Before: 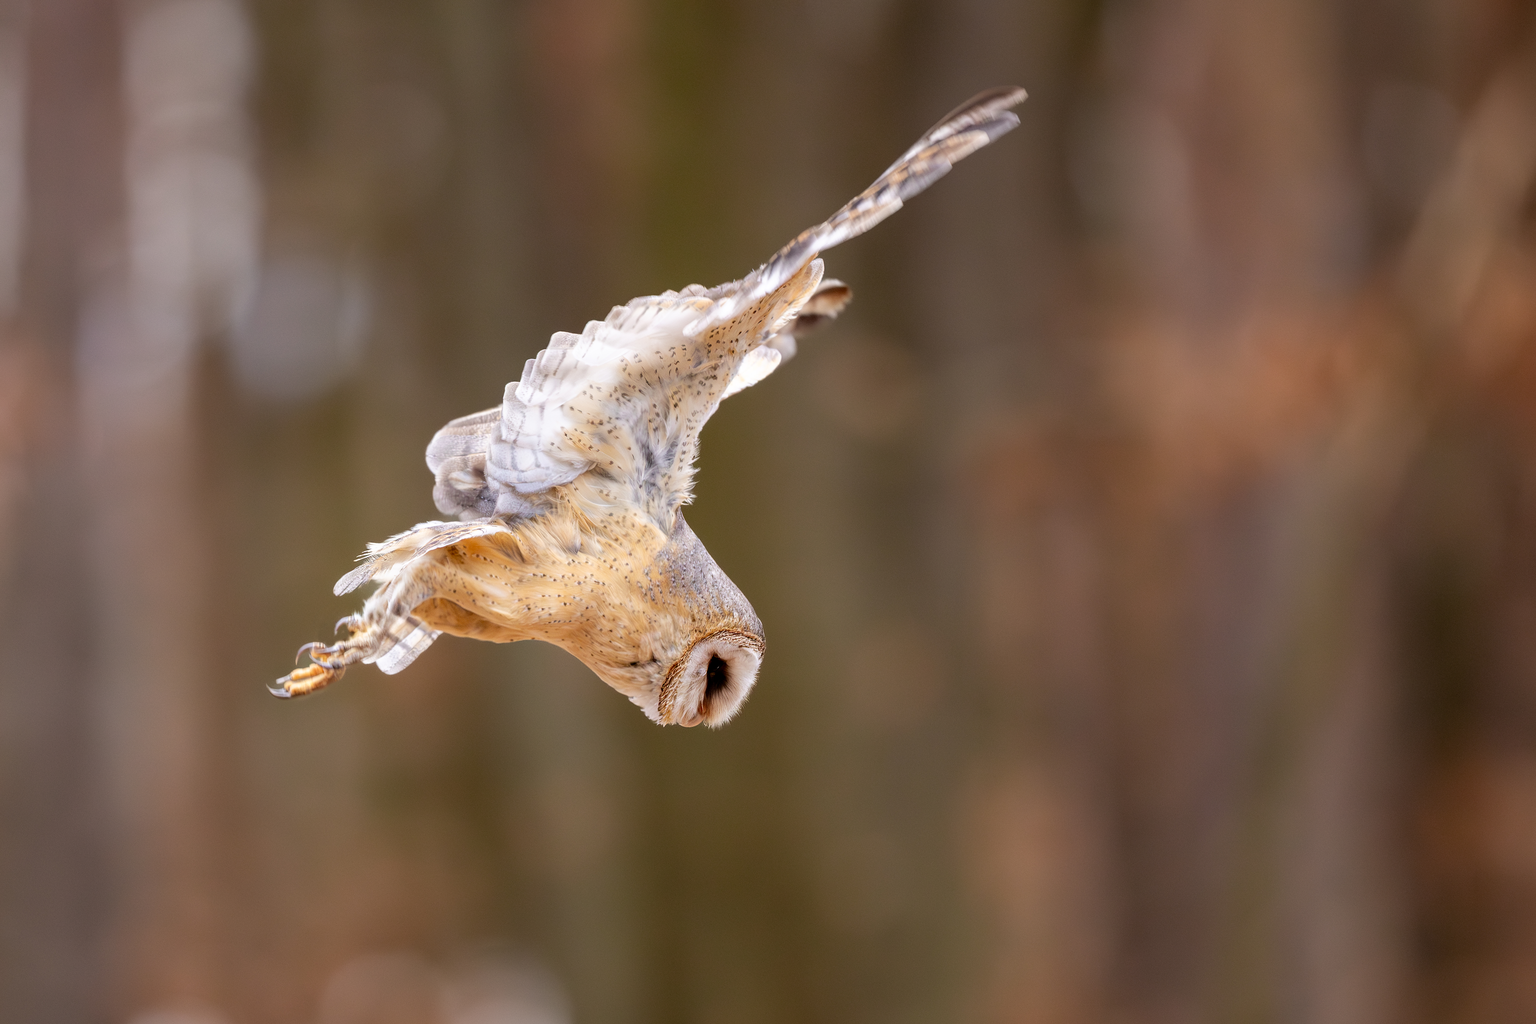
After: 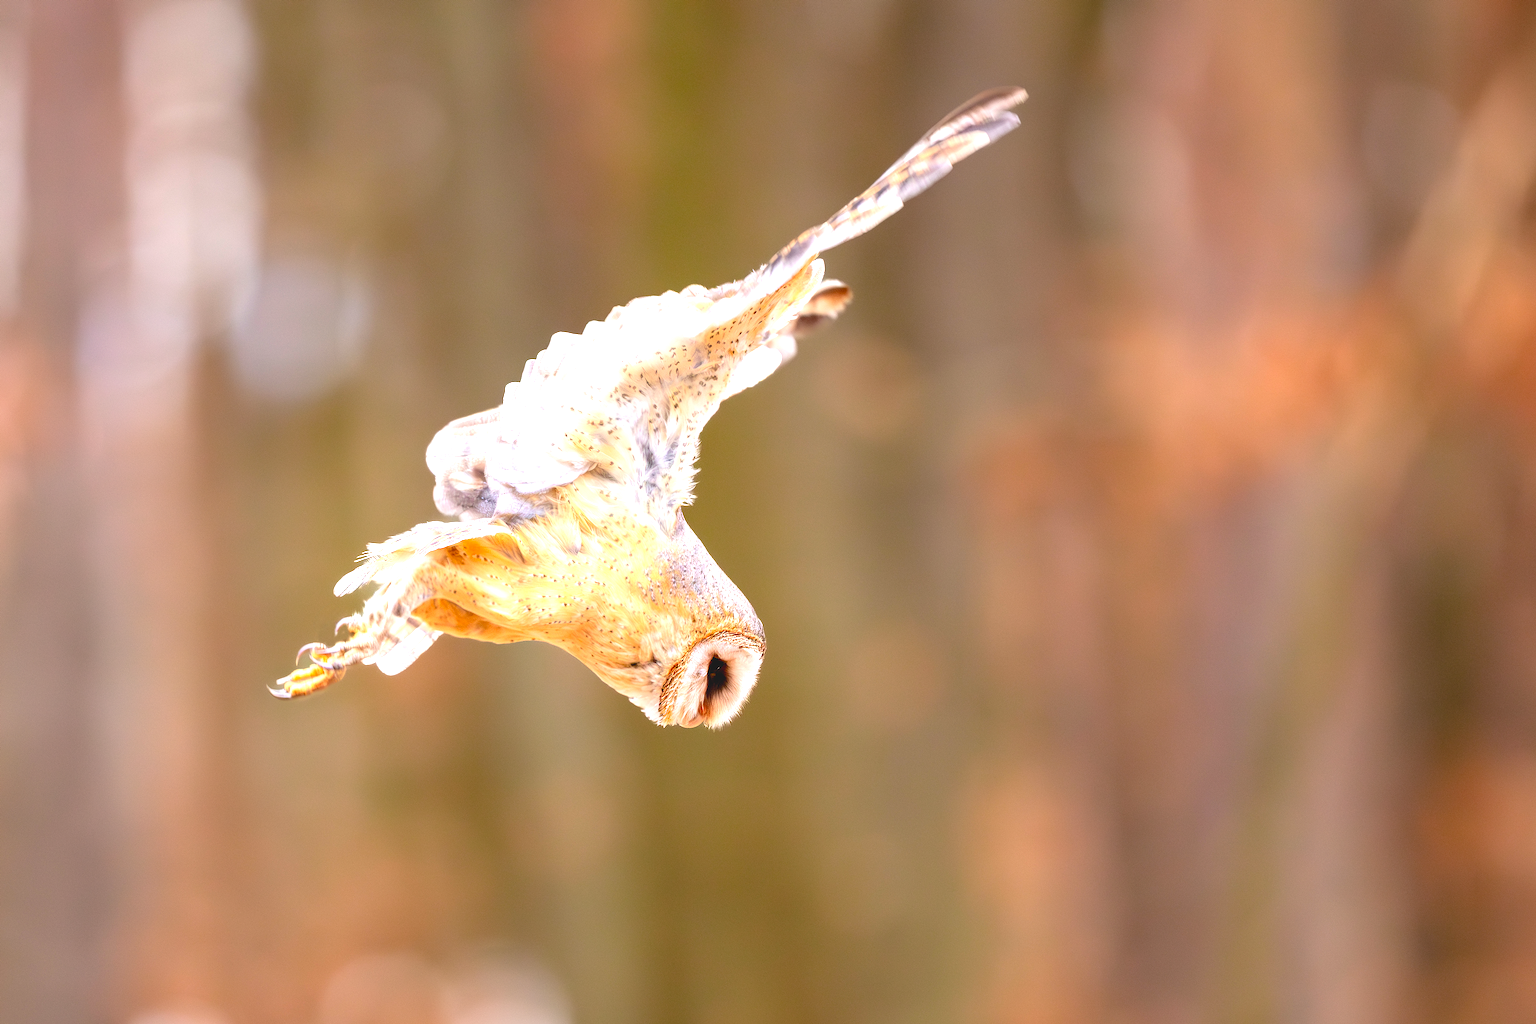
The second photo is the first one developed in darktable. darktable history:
exposure: black level correction 0, exposure 1.477 EV, compensate highlight preservation false
contrast brightness saturation: contrast -0.188, saturation 0.188
